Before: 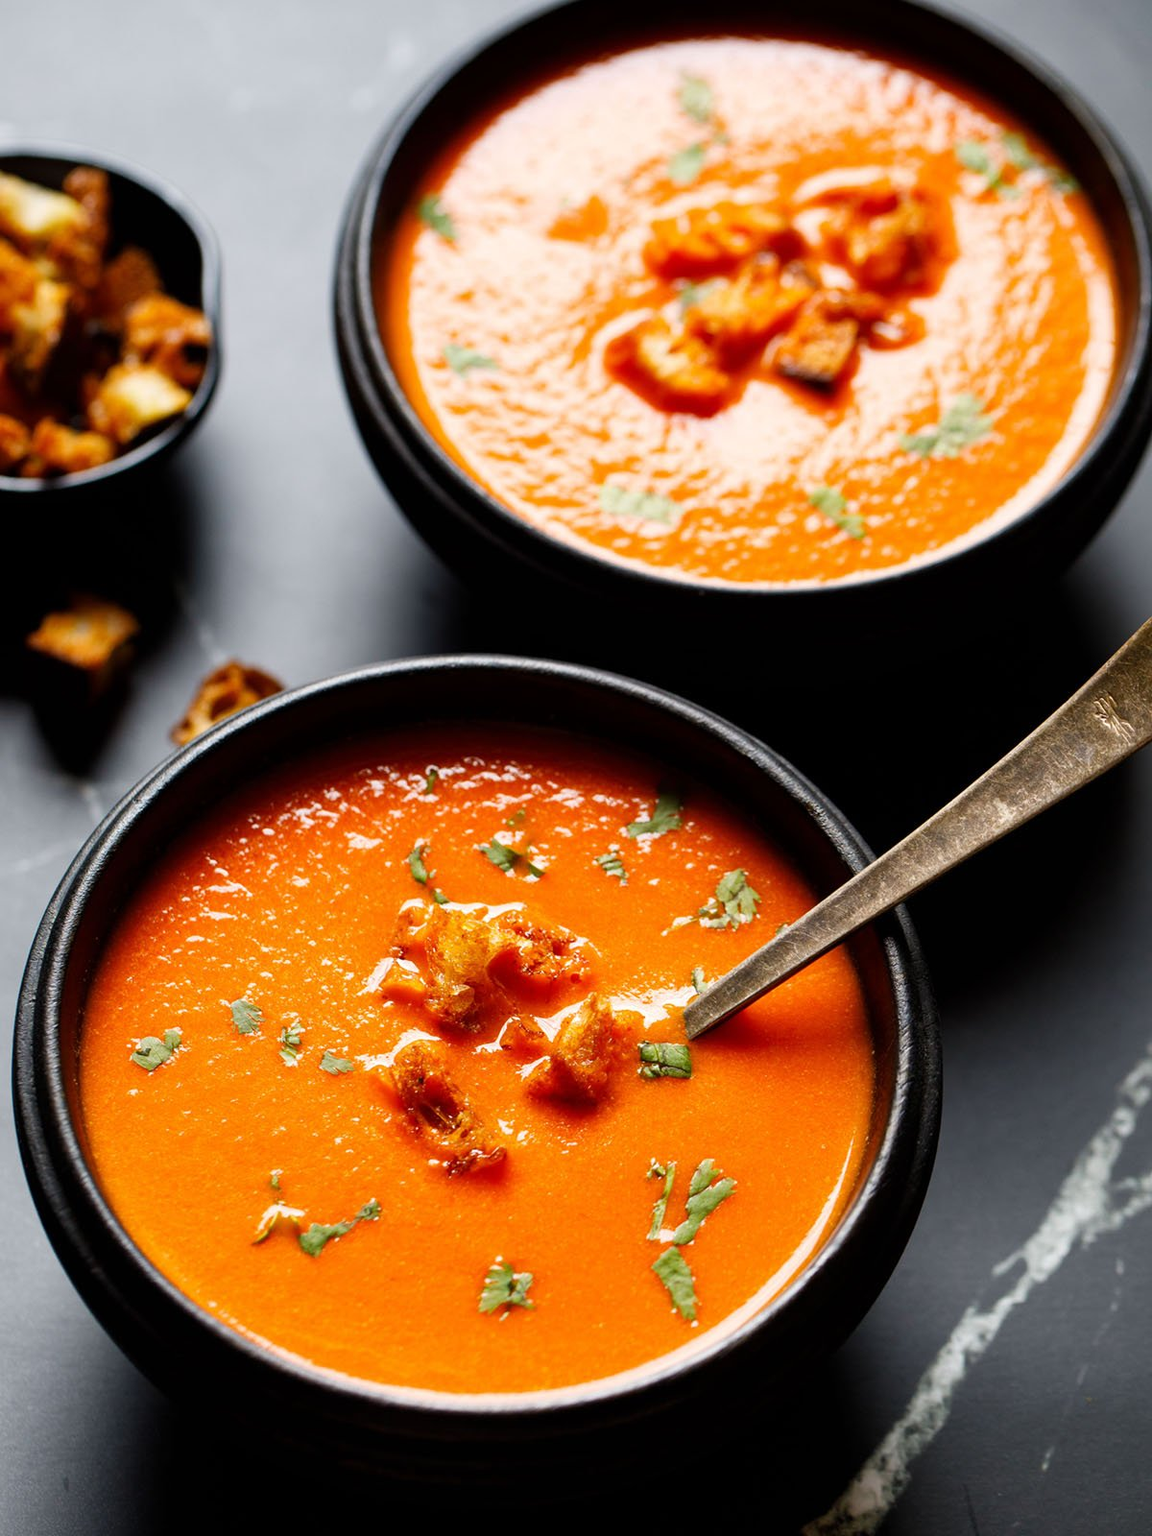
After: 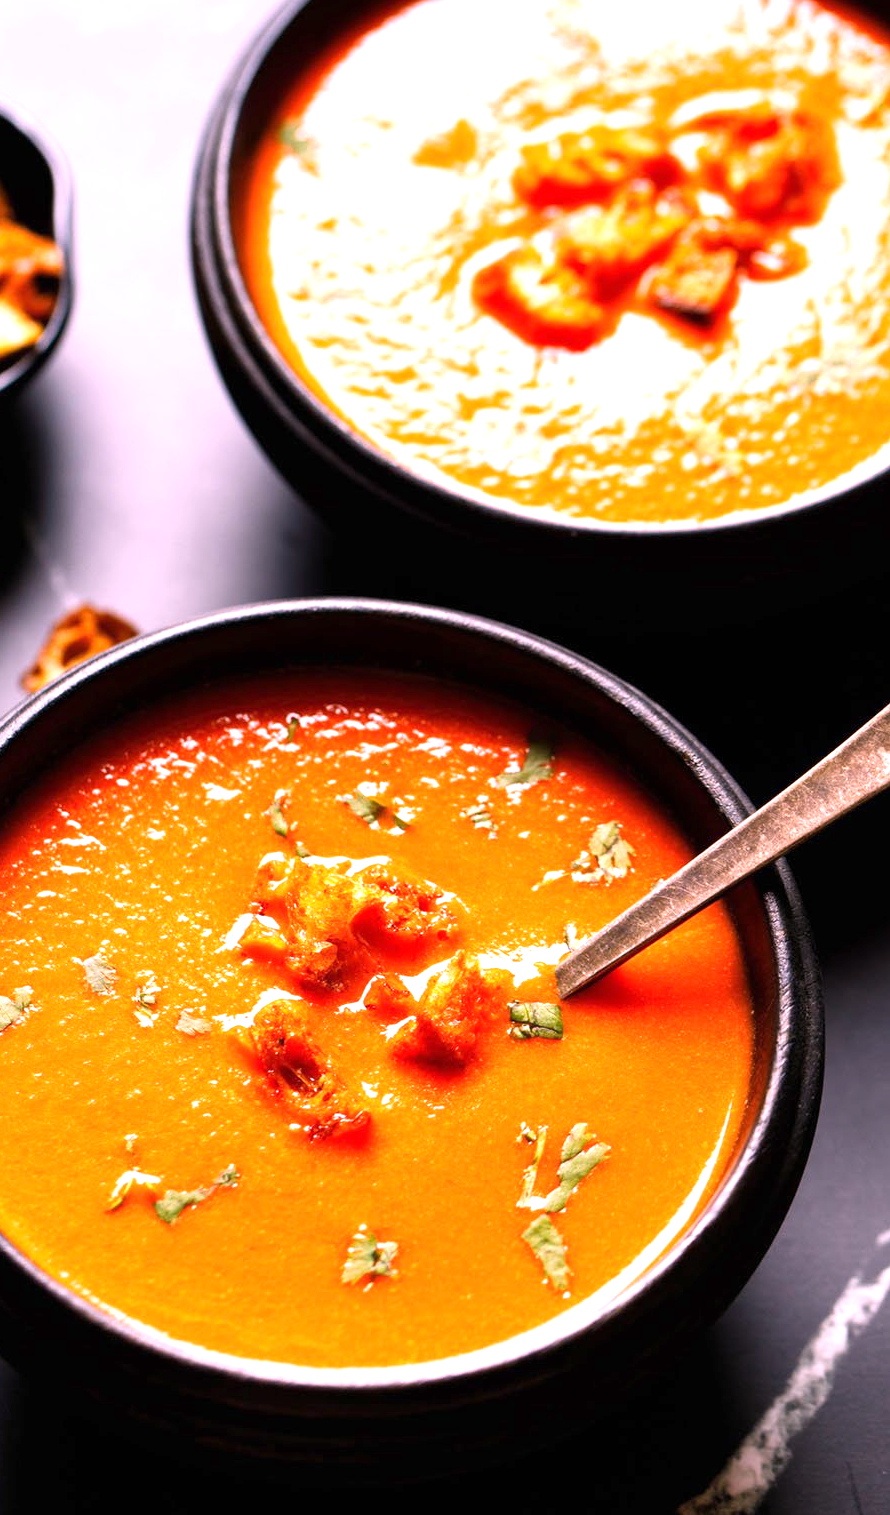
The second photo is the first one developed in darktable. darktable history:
exposure: black level correction 0, exposure 0.7 EV, compensate exposure bias true, compensate highlight preservation false
white balance: red 1.188, blue 1.11
crop and rotate: left 13.15%, top 5.251%, right 12.609%
